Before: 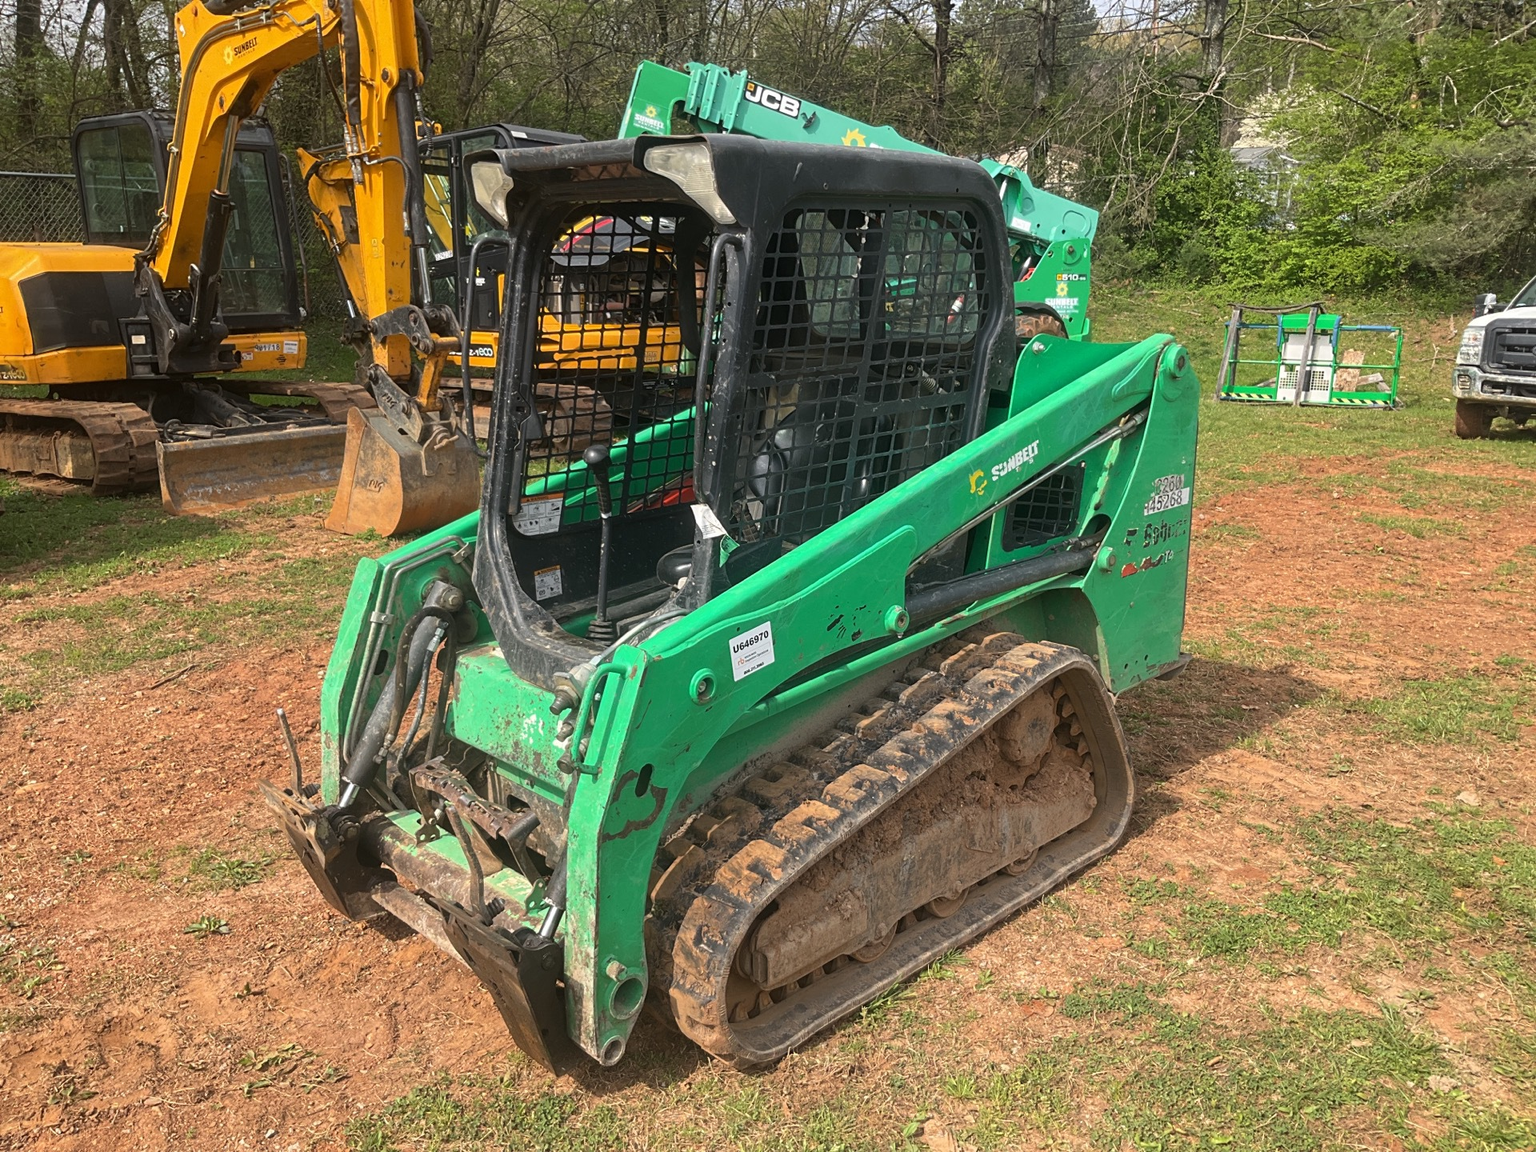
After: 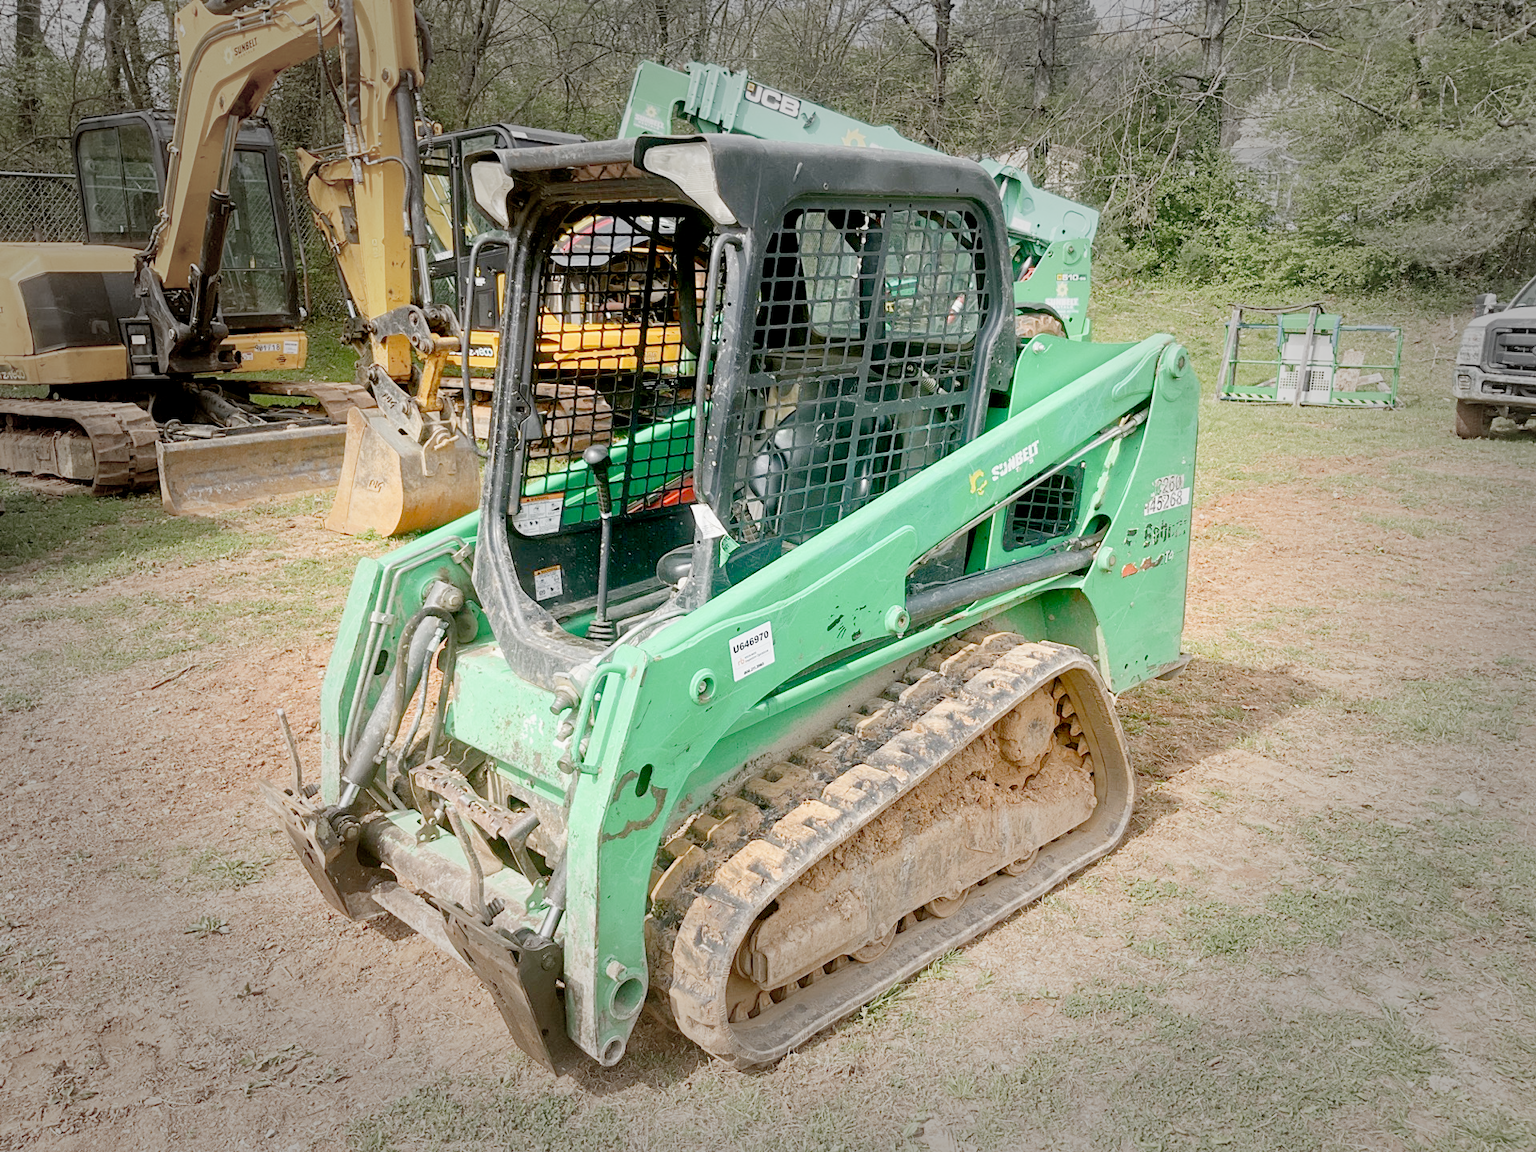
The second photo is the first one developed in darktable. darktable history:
vignetting: fall-off start 49.11%, automatic ratio true, width/height ratio 1.285, unbound false
exposure: black level correction 0.005, exposure 2.082 EV, compensate highlight preservation false
filmic rgb: middle gray luminance 17.81%, black relative exposure -7.5 EV, white relative exposure 8.46 EV, target black luminance 0%, hardness 2.23, latitude 19.35%, contrast 0.886, highlights saturation mix 4.97%, shadows ↔ highlights balance 10.92%, preserve chrominance no, color science v4 (2020), contrast in shadows soft, contrast in highlights soft
